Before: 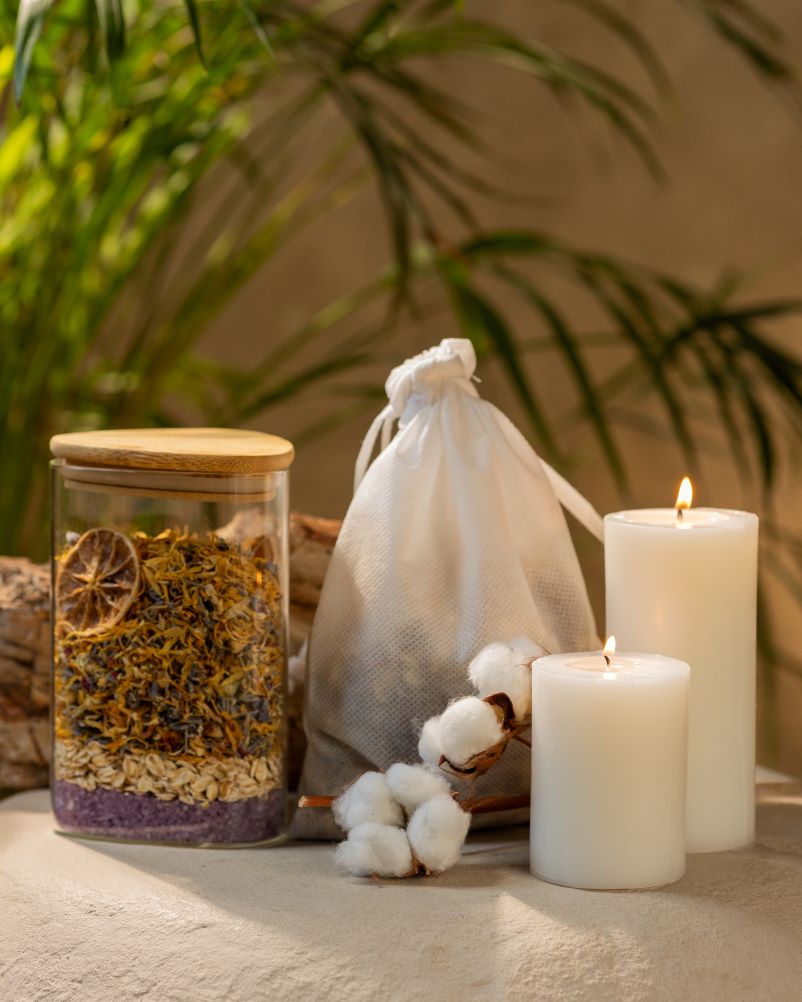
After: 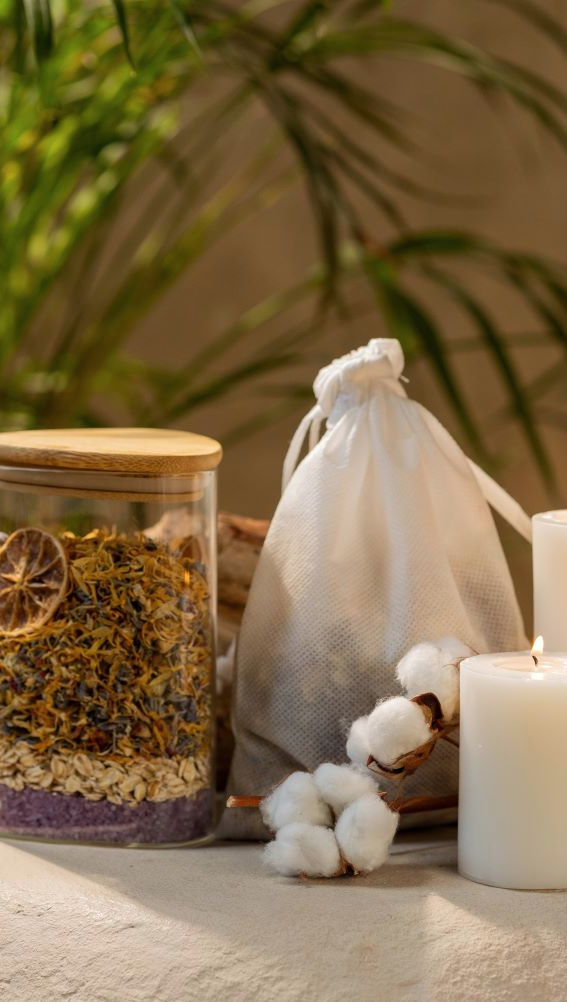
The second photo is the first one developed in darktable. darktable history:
crop and rotate: left 9.031%, right 20.207%
contrast brightness saturation: saturation -0.047
